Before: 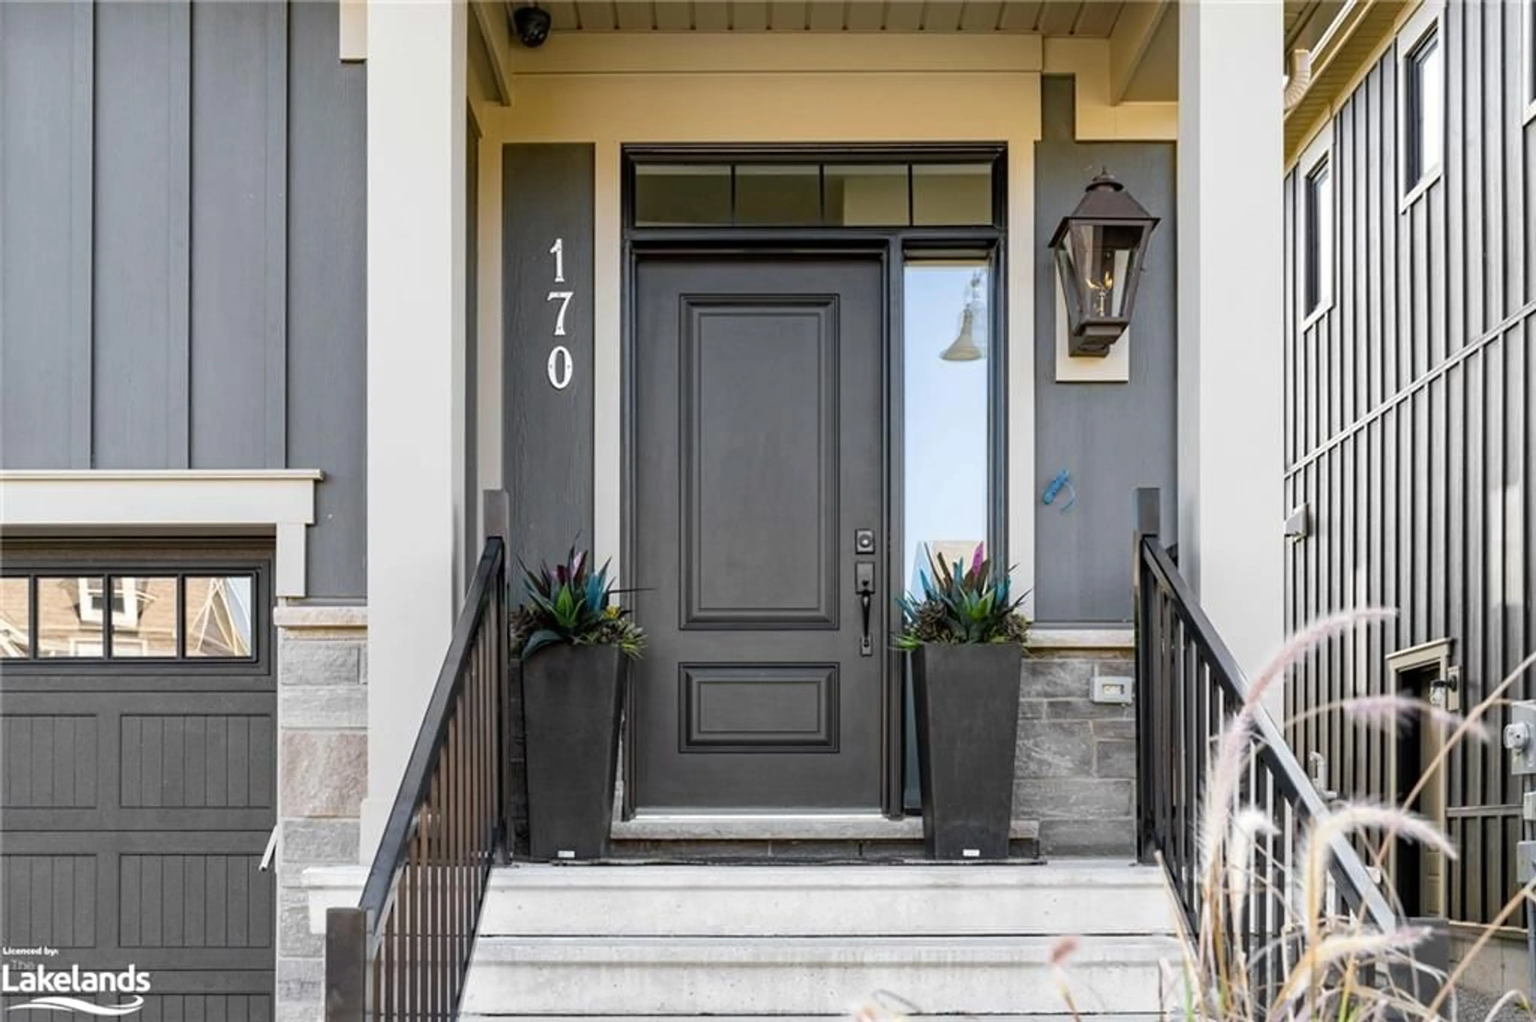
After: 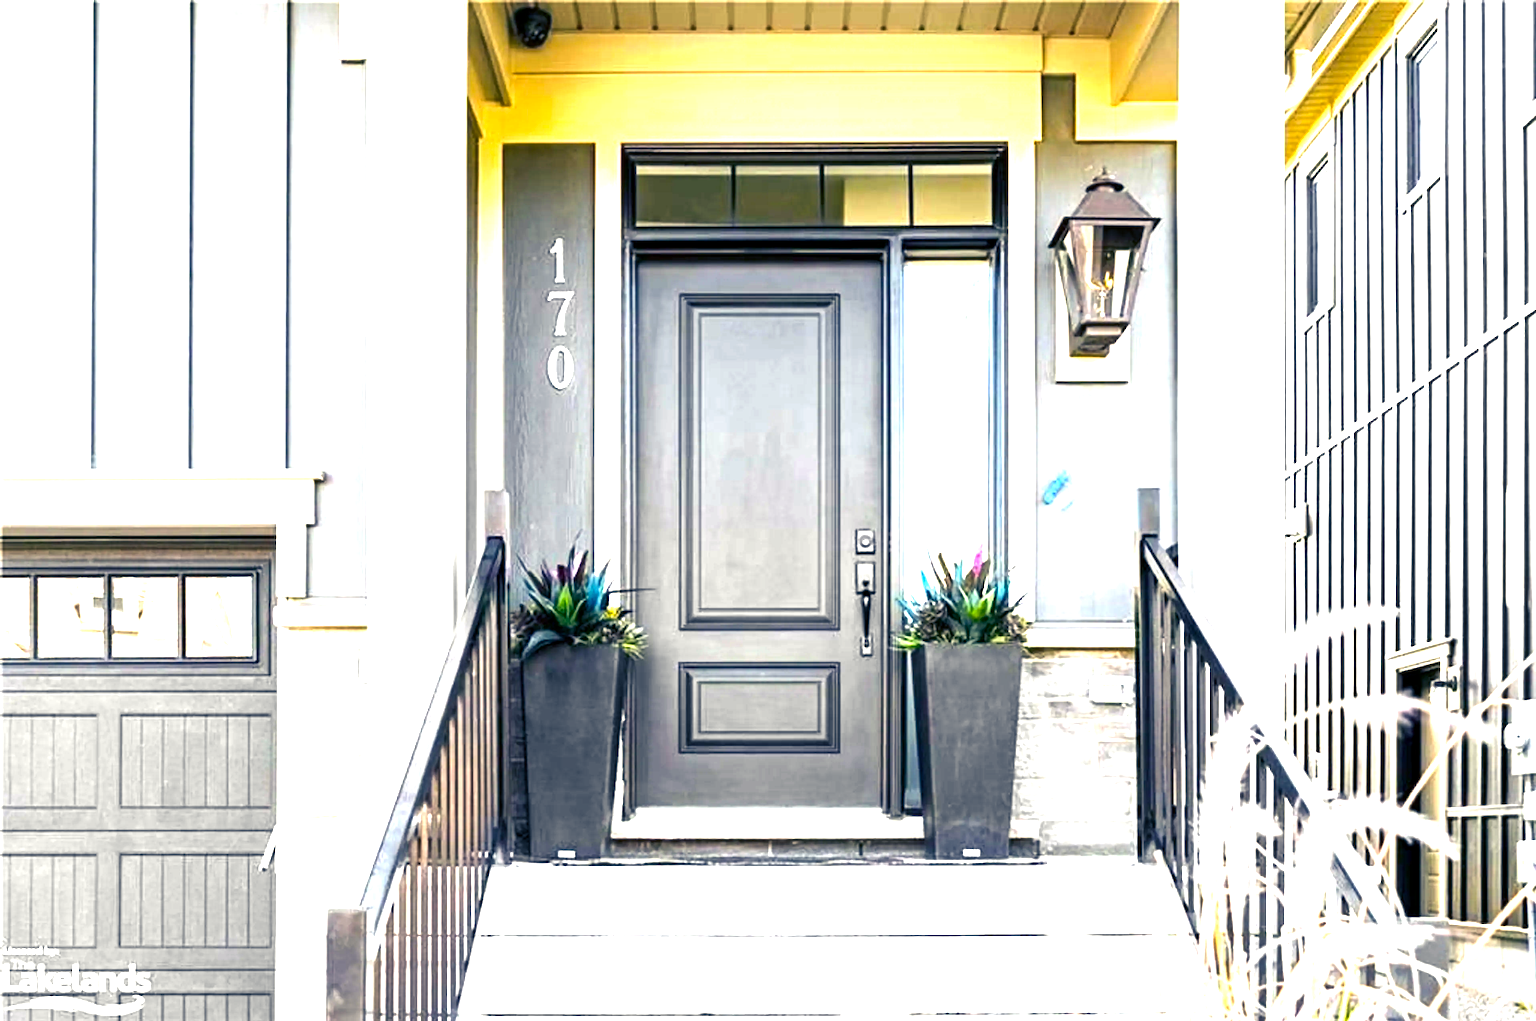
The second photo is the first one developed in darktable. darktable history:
exposure: black level correction 0, exposure 1.881 EV, compensate highlight preservation false
color balance rgb: shadows lift › luminance -40.97%, shadows lift › chroma 14.195%, shadows lift › hue 258.29°, highlights gain › luminance 6.28%, highlights gain › chroma 1.33%, highlights gain › hue 87.7°, global offset › luminance -0.365%, perceptual saturation grading › global saturation 19.876%, perceptual brilliance grading › global brilliance 14.939%, perceptual brilliance grading › shadows -34.376%
